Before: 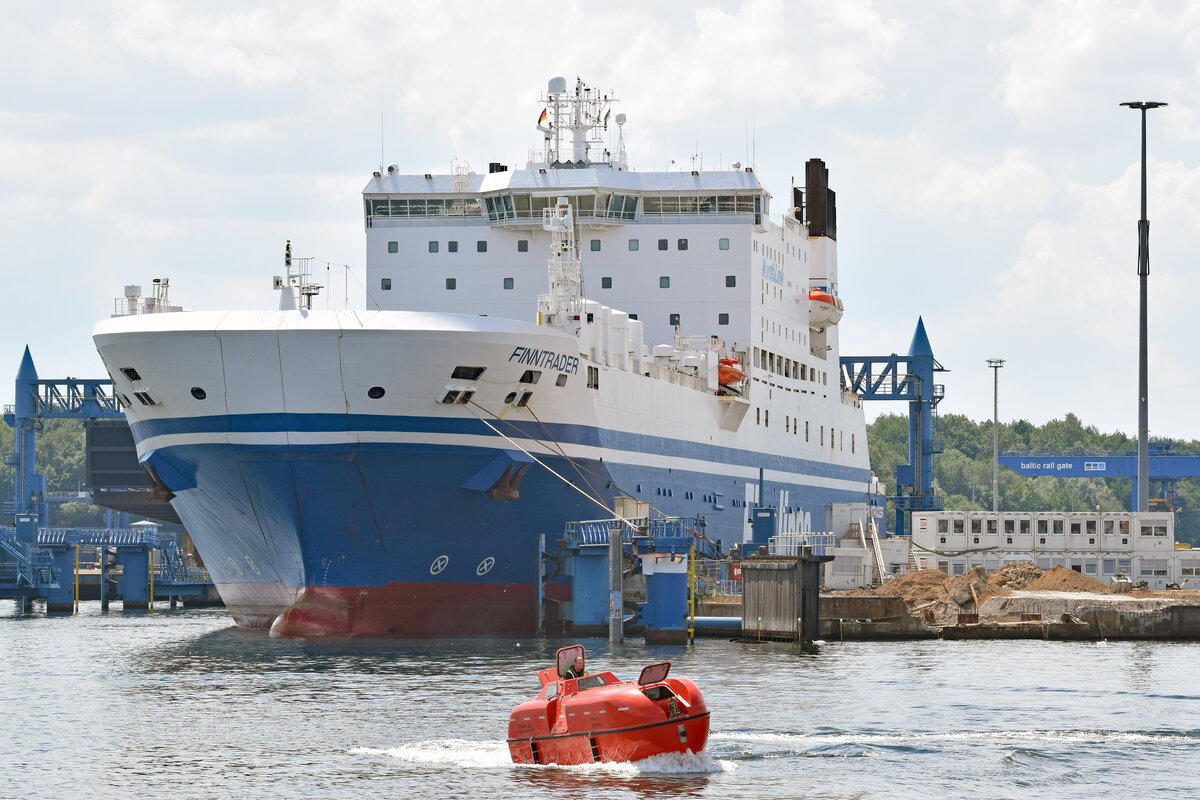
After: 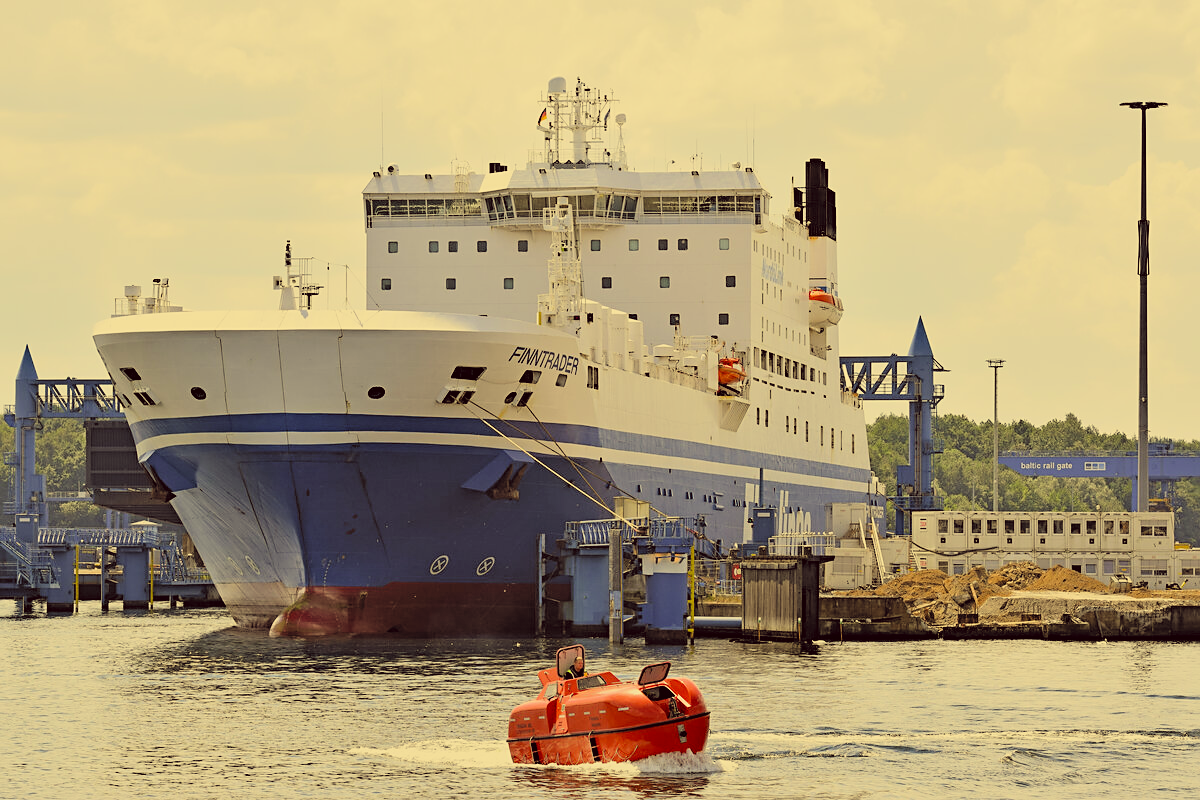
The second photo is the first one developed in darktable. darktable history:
filmic rgb: black relative exposure -5.15 EV, white relative exposure 3.97 EV, hardness 2.89, contrast 1.197, highlights saturation mix -30.75%, color science v6 (2022)
sharpen: radius 1.815, amount 0.392, threshold 1.136
color correction: highlights a* -0.603, highlights b* 39.7, shadows a* 9.22, shadows b* -0.859
